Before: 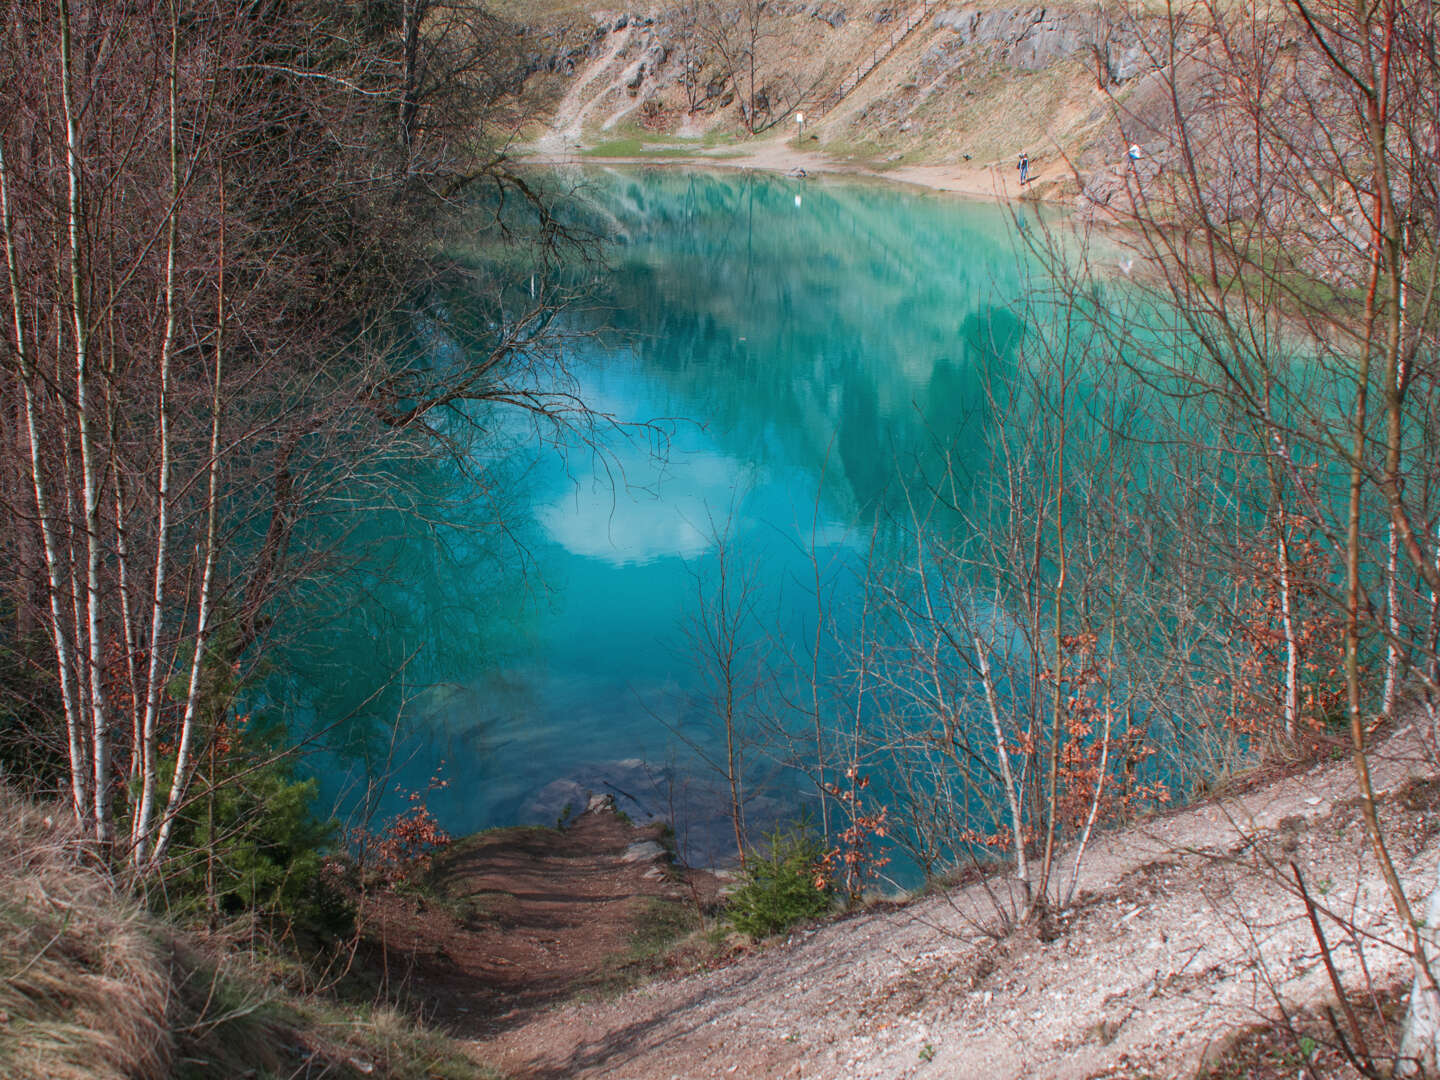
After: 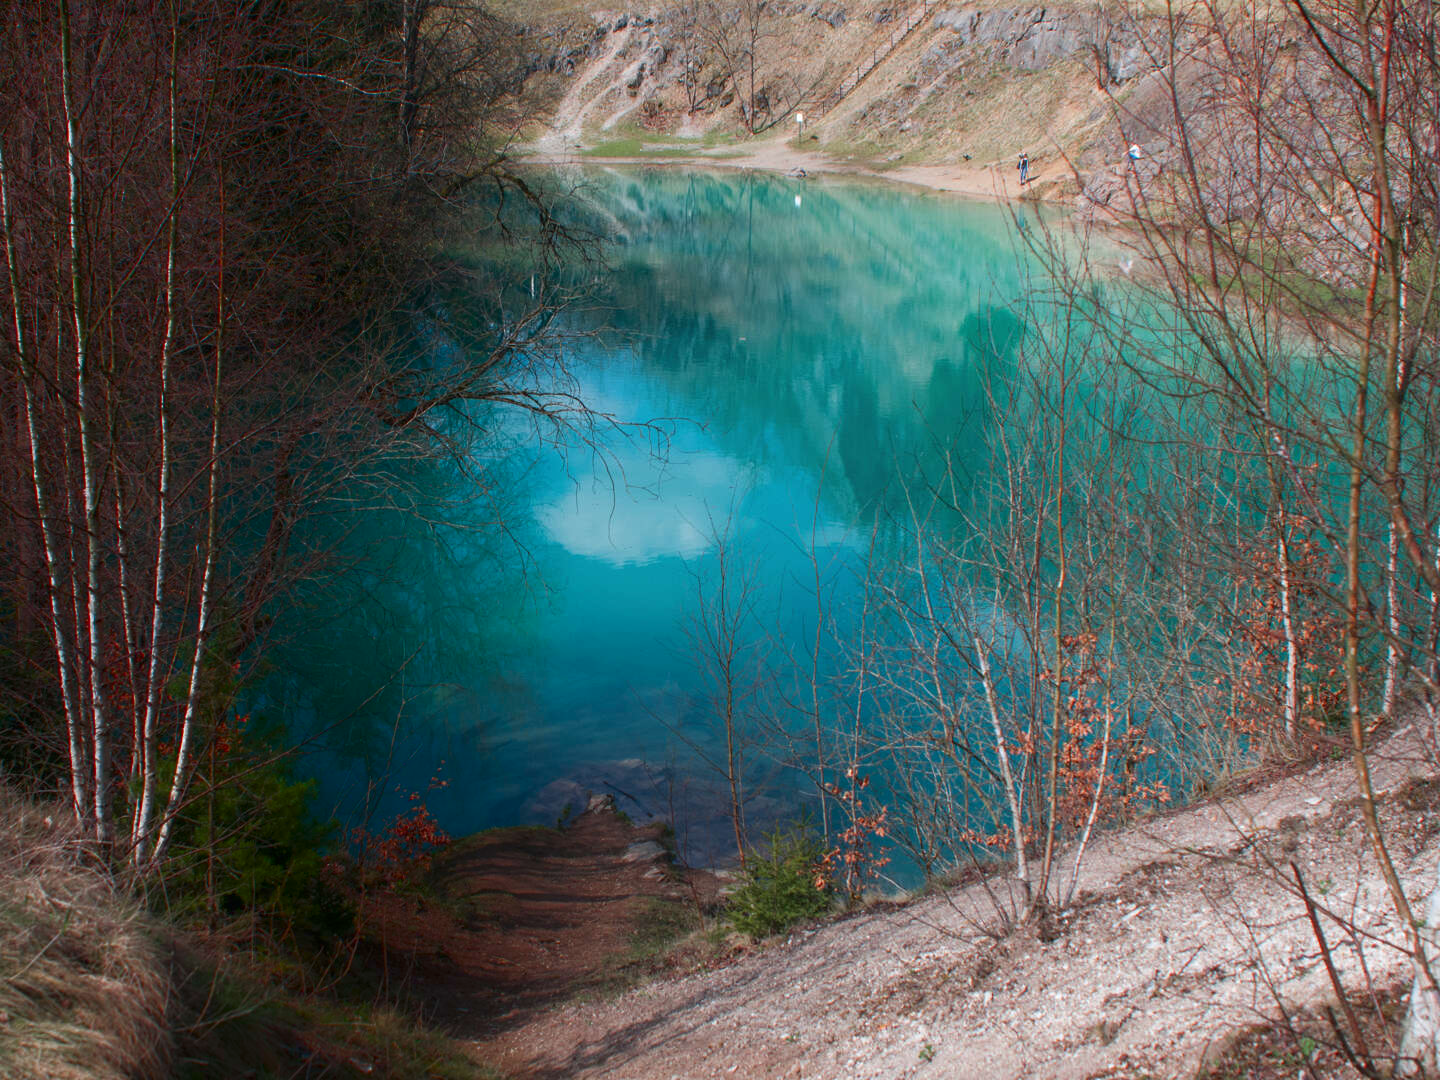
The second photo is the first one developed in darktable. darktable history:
shadows and highlights: shadows -88.99, highlights -35.68, soften with gaussian
